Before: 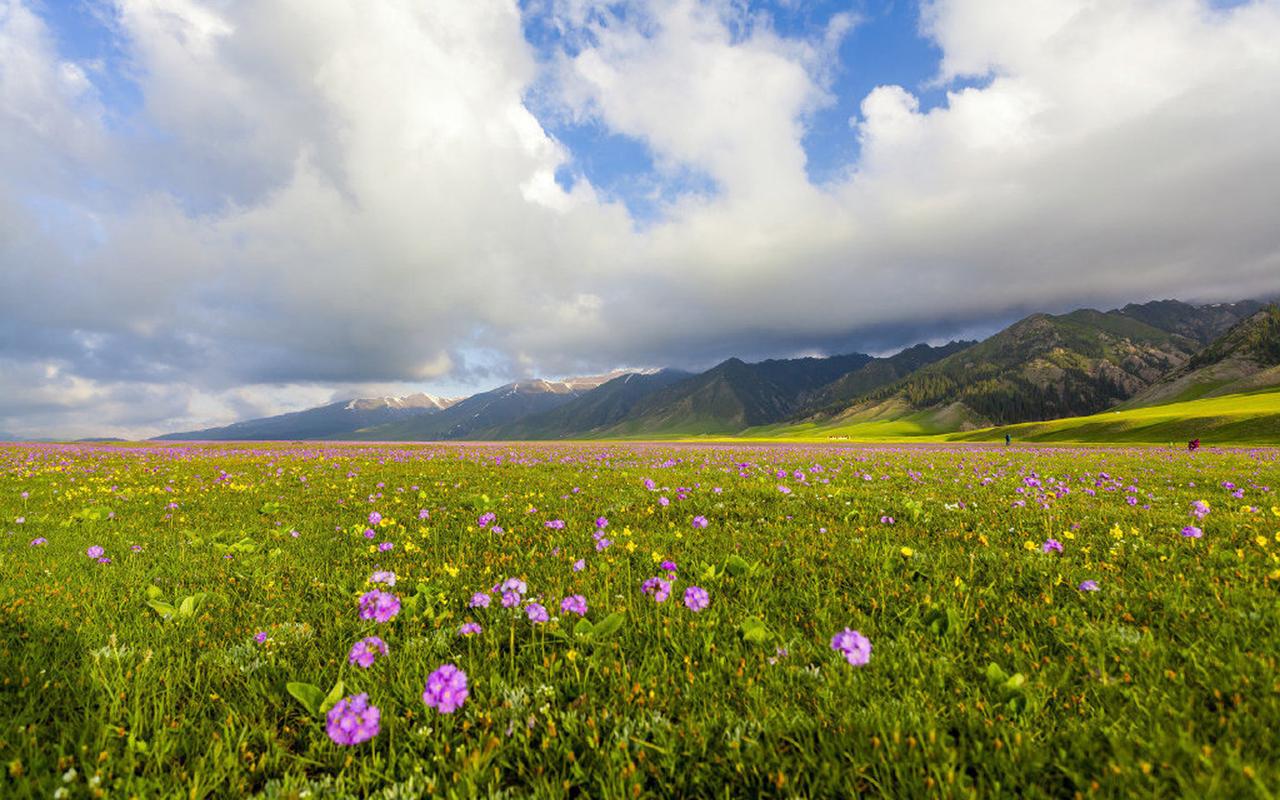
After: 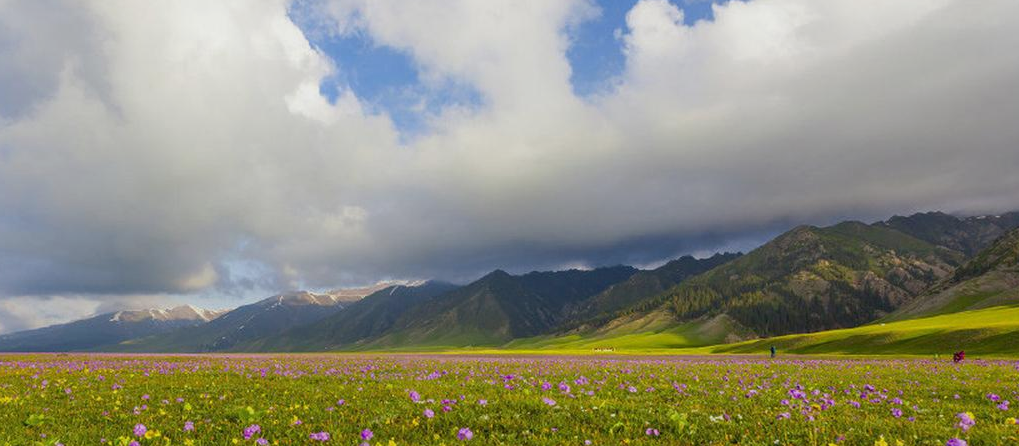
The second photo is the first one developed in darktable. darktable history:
crop: left 18.379%, top 11.097%, right 1.946%, bottom 33.035%
tone equalizer: -8 EV 0.247 EV, -7 EV 0.399 EV, -6 EV 0.419 EV, -5 EV 0.266 EV, -3 EV -0.28 EV, -2 EV -0.405 EV, -1 EV -0.416 EV, +0 EV -0.259 EV, luminance estimator HSV value / RGB max
